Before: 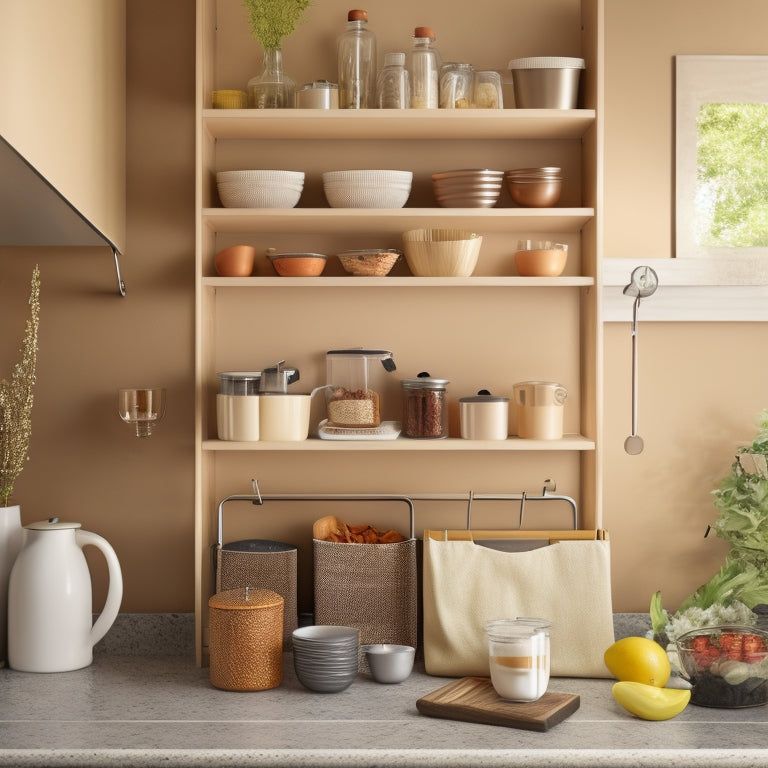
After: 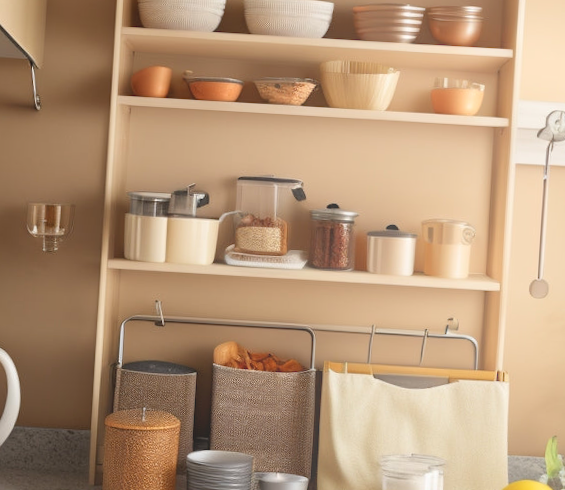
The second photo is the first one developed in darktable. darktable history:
crop and rotate: angle -3.37°, left 9.79%, top 20.73%, right 12.42%, bottom 11.82%
bloom: size 38%, threshold 95%, strength 30%
